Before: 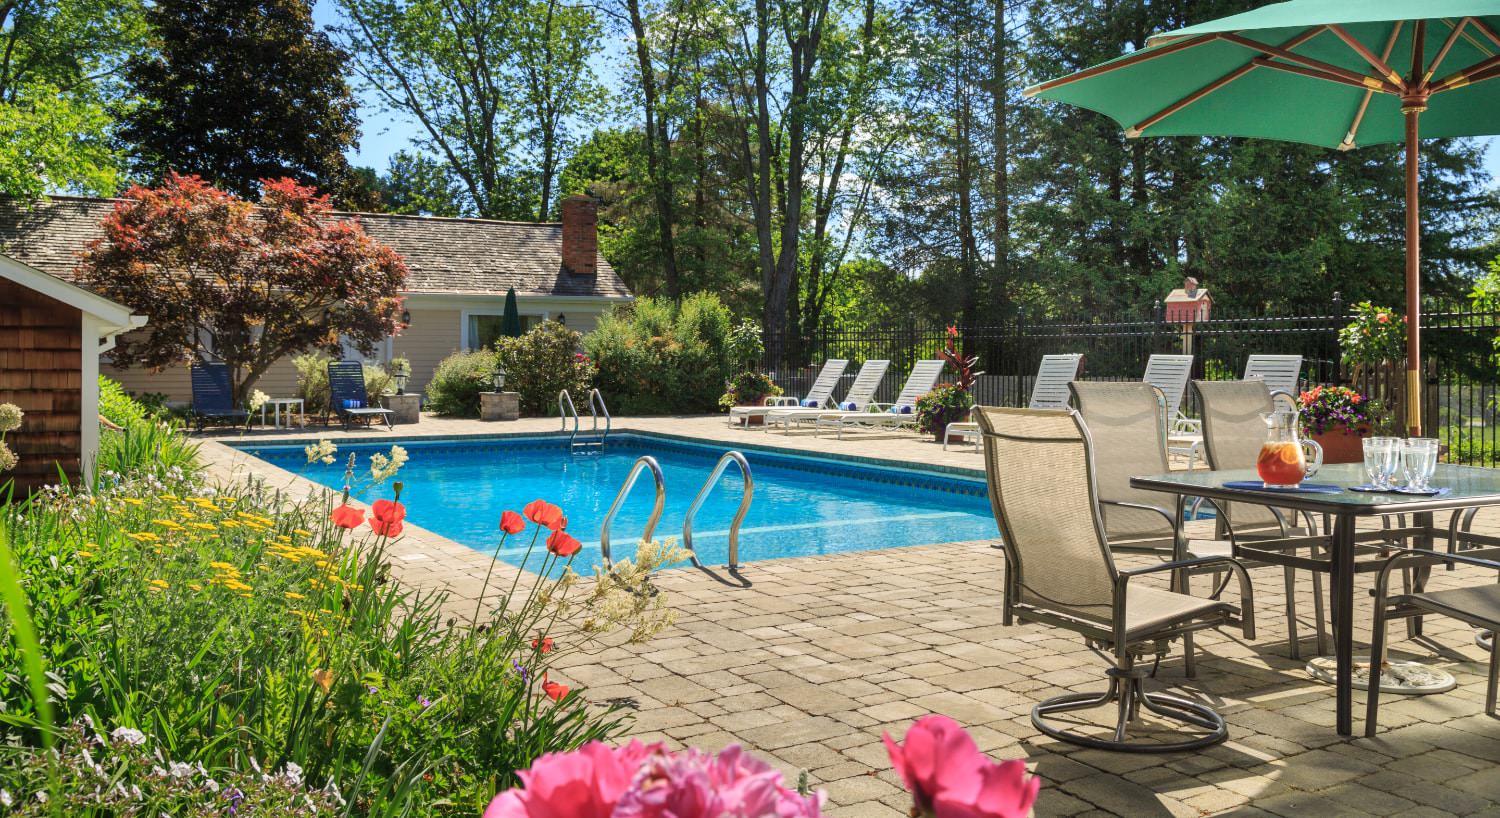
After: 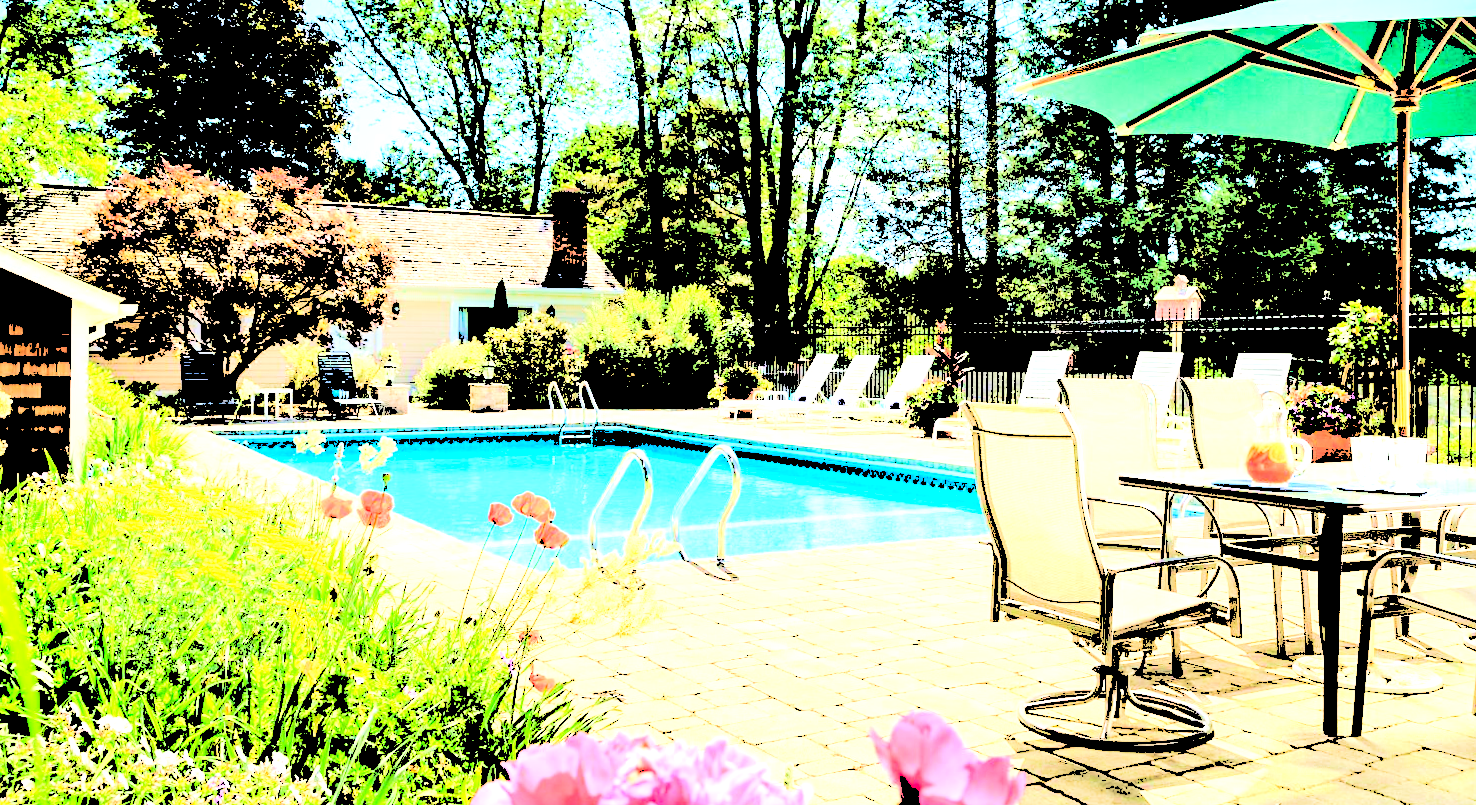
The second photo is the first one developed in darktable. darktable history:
velvia: strength 67.07%, mid-tones bias 0.972
graduated density: rotation -0.352°, offset 57.64
levels: levels [0.246, 0.246, 0.506]
crop and rotate: angle -0.5°
